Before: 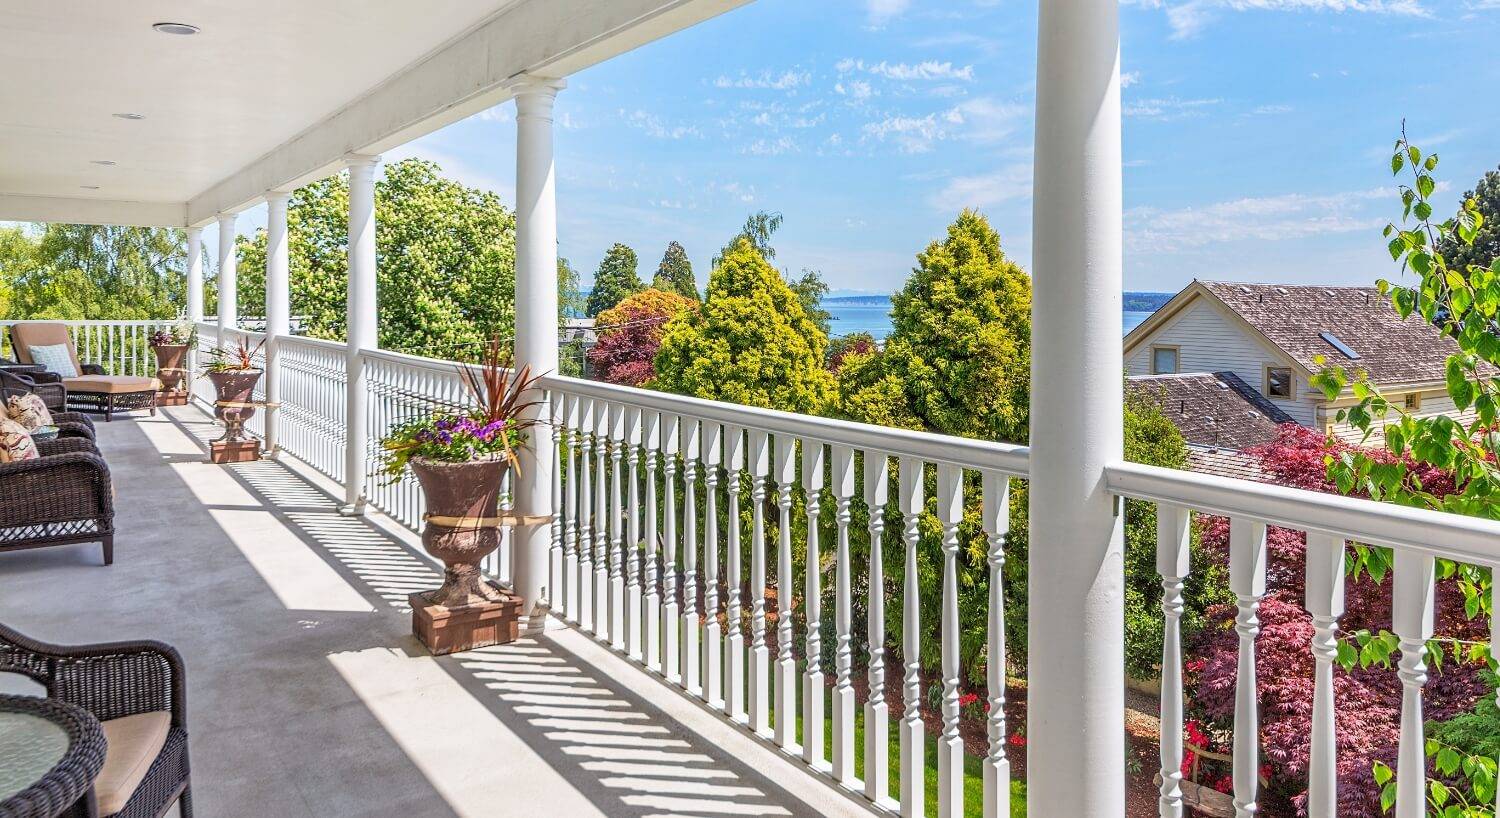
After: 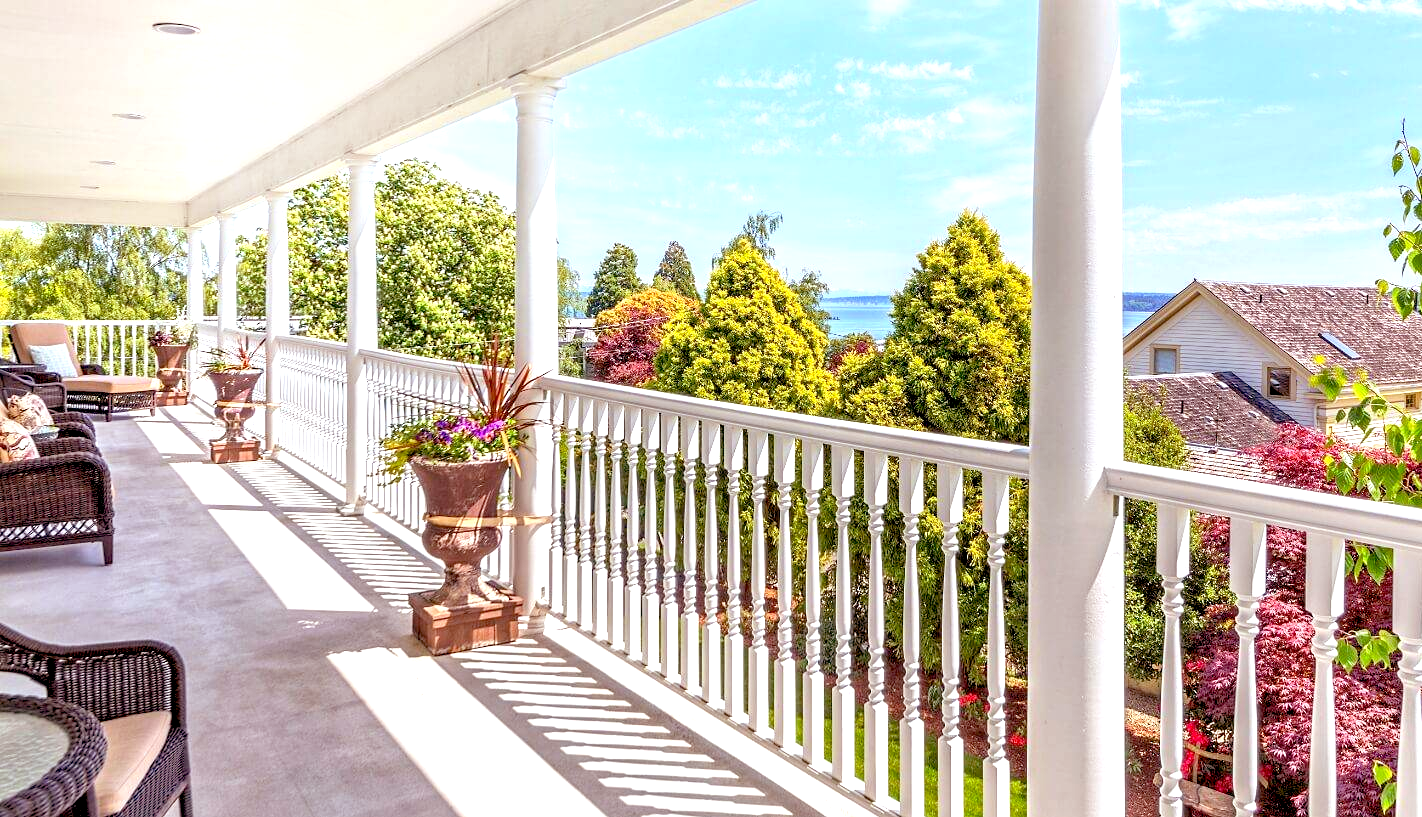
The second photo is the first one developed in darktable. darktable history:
exposure: black level correction 0.012, exposure 0.7 EV, compensate exposure bias true, compensate highlight preservation false
crop and rotate: right 5.167%
rgb levels: mode RGB, independent channels, levels [[0, 0.474, 1], [0, 0.5, 1], [0, 0.5, 1]]
